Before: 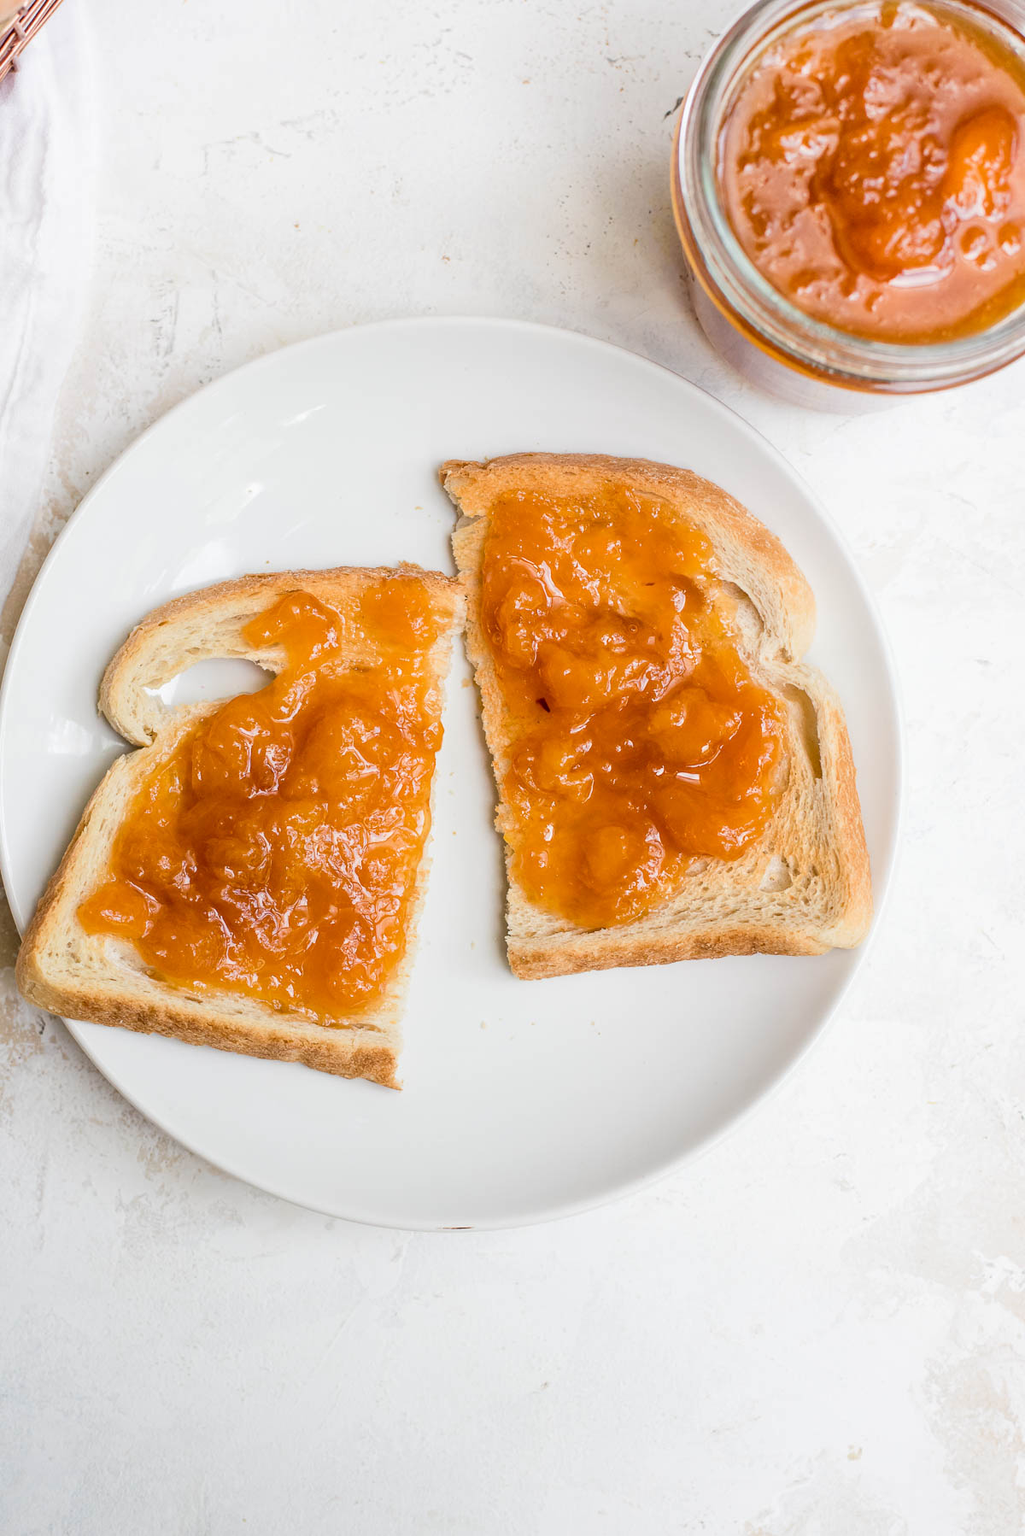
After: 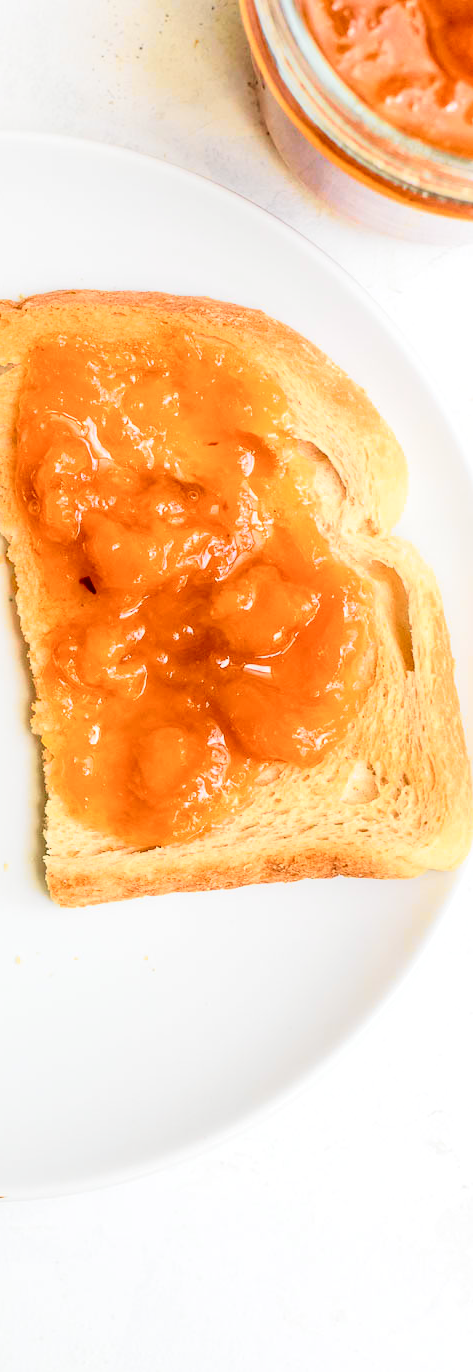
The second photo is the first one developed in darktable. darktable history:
tone equalizer: -8 EV -0.001 EV, -7 EV 0.001 EV, -6 EV -0.002 EV, -5 EV -0.003 EV, -4 EV -0.062 EV, -3 EV -0.222 EV, -2 EV -0.267 EV, -1 EV 0.105 EV, +0 EV 0.303 EV
white balance: emerald 1
tone curve: curves: ch0 [(0, 0.012) (0.037, 0.03) (0.123, 0.092) (0.19, 0.157) (0.269, 0.27) (0.48, 0.57) (0.595, 0.695) (0.718, 0.823) (0.855, 0.913) (1, 0.982)]; ch1 [(0, 0) (0.243, 0.245) (0.422, 0.415) (0.493, 0.495) (0.508, 0.506) (0.536, 0.542) (0.569, 0.611) (0.611, 0.662) (0.769, 0.807) (1, 1)]; ch2 [(0, 0) (0.249, 0.216) (0.349, 0.321) (0.424, 0.442) (0.476, 0.483) (0.498, 0.499) (0.517, 0.519) (0.532, 0.56) (0.569, 0.624) (0.614, 0.667) (0.706, 0.757) (0.808, 0.809) (0.991, 0.968)], color space Lab, independent channels, preserve colors none
crop: left 45.721%, top 13.393%, right 14.118%, bottom 10.01%
